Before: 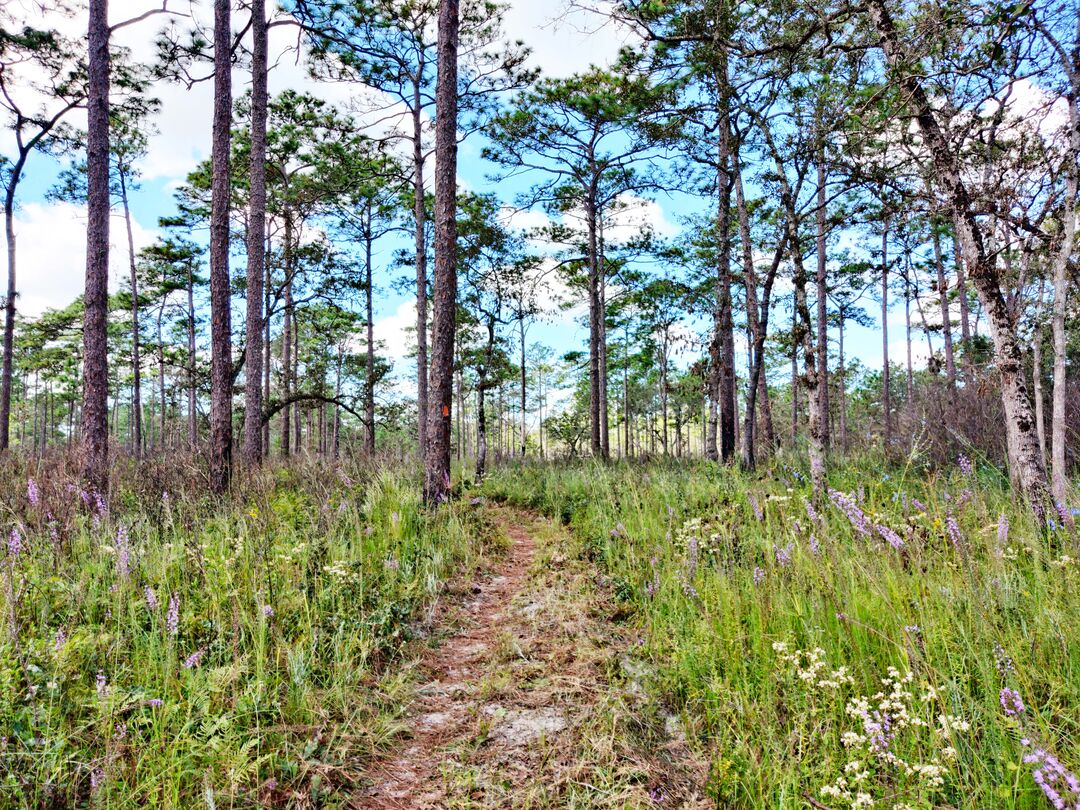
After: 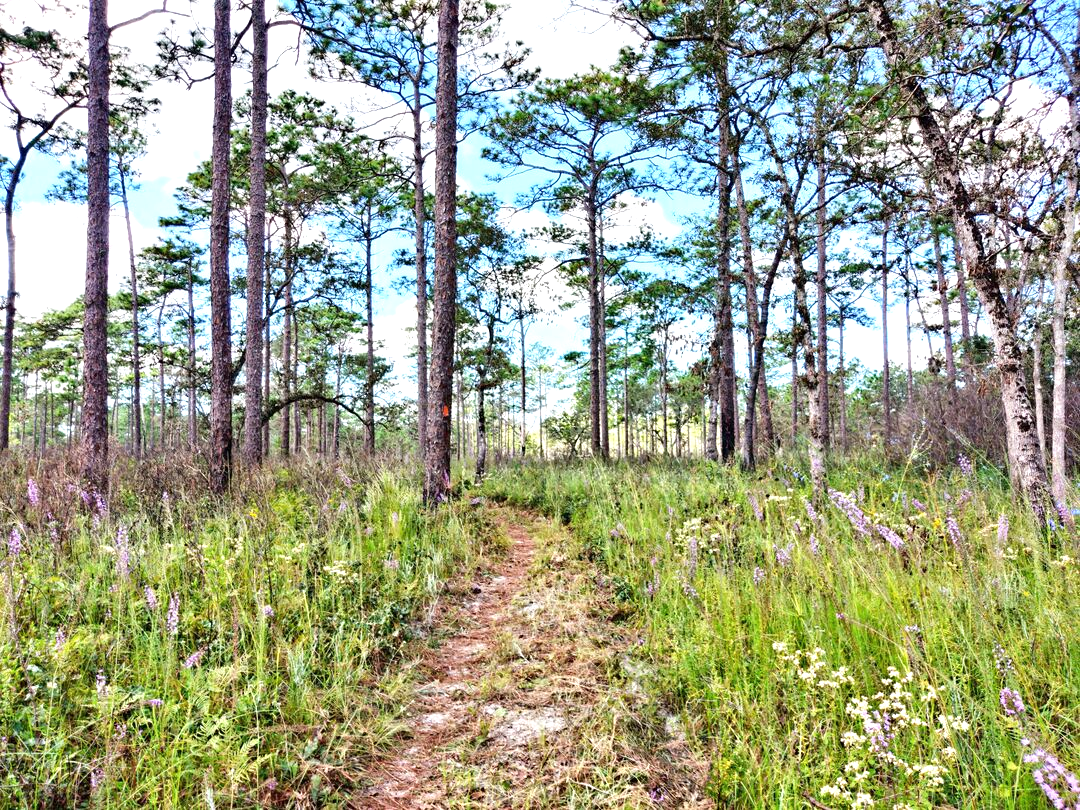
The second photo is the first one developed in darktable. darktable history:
shadows and highlights: shadows 12.34, white point adjustment 1.27, highlights -0.548, soften with gaussian
exposure: exposure 0.506 EV, compensate exposure bias true, compensate highlight preservation false
